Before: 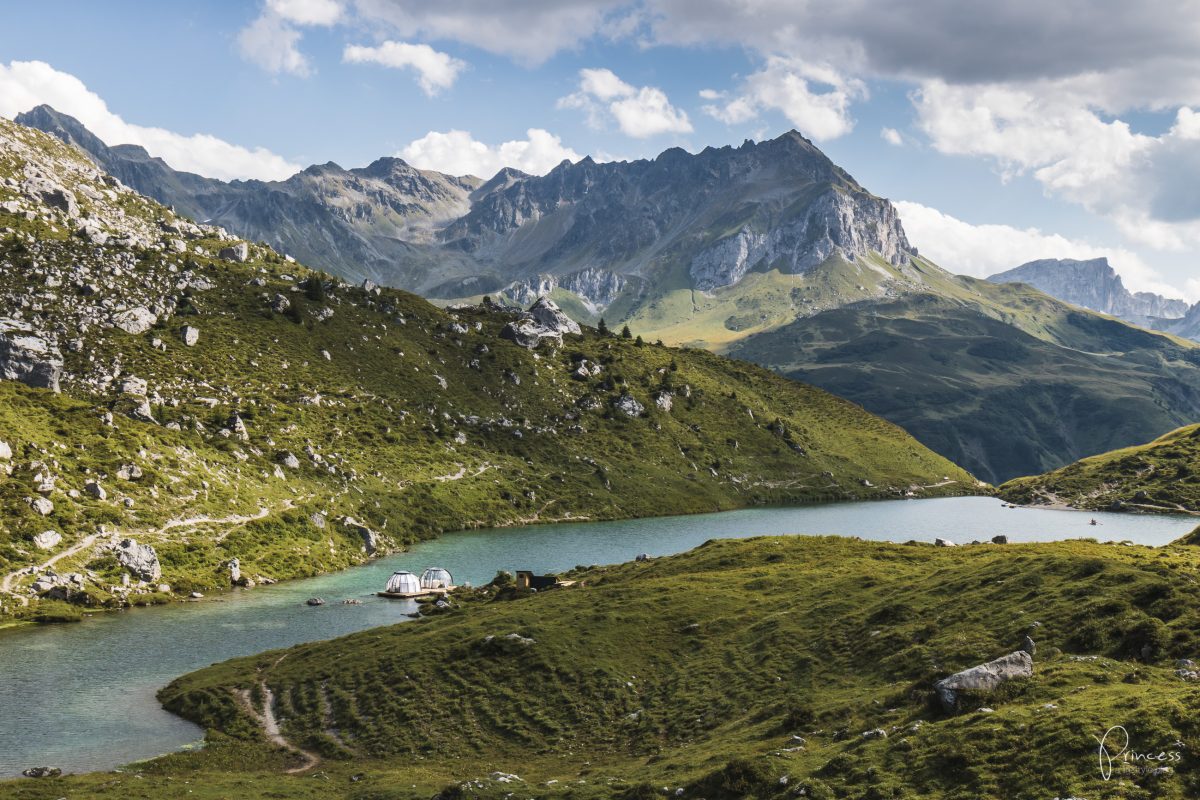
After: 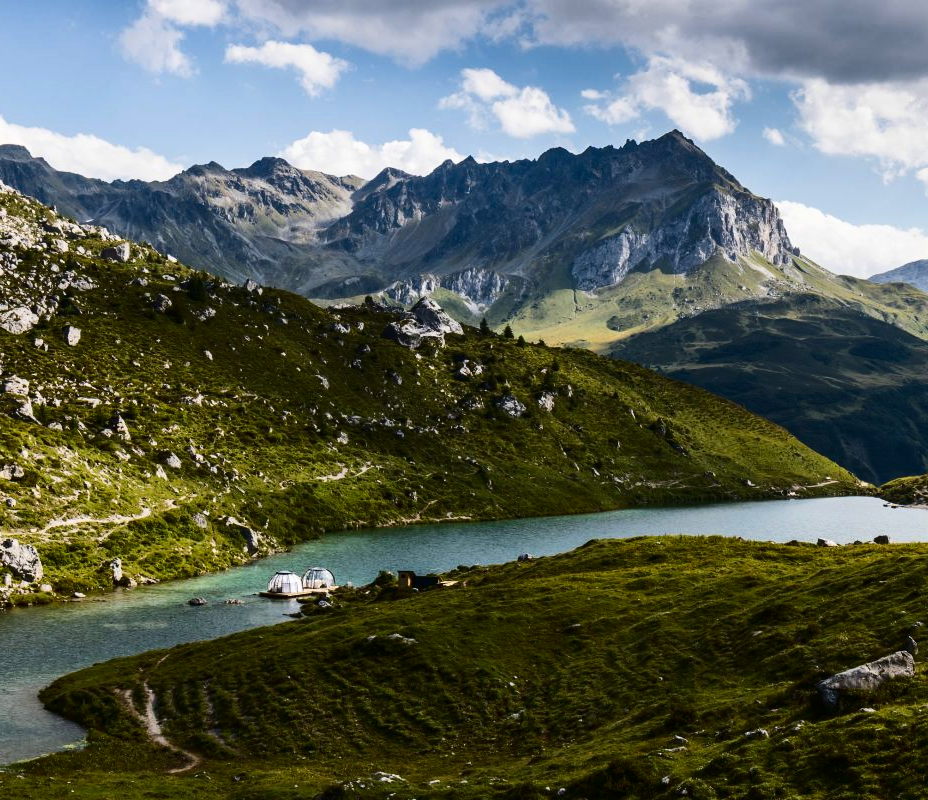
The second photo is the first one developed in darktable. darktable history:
contrast brightness saturation: contrast 0.223, brightness -0.182, saturation 0.243
crop: left 9.866%, right 12.733%
